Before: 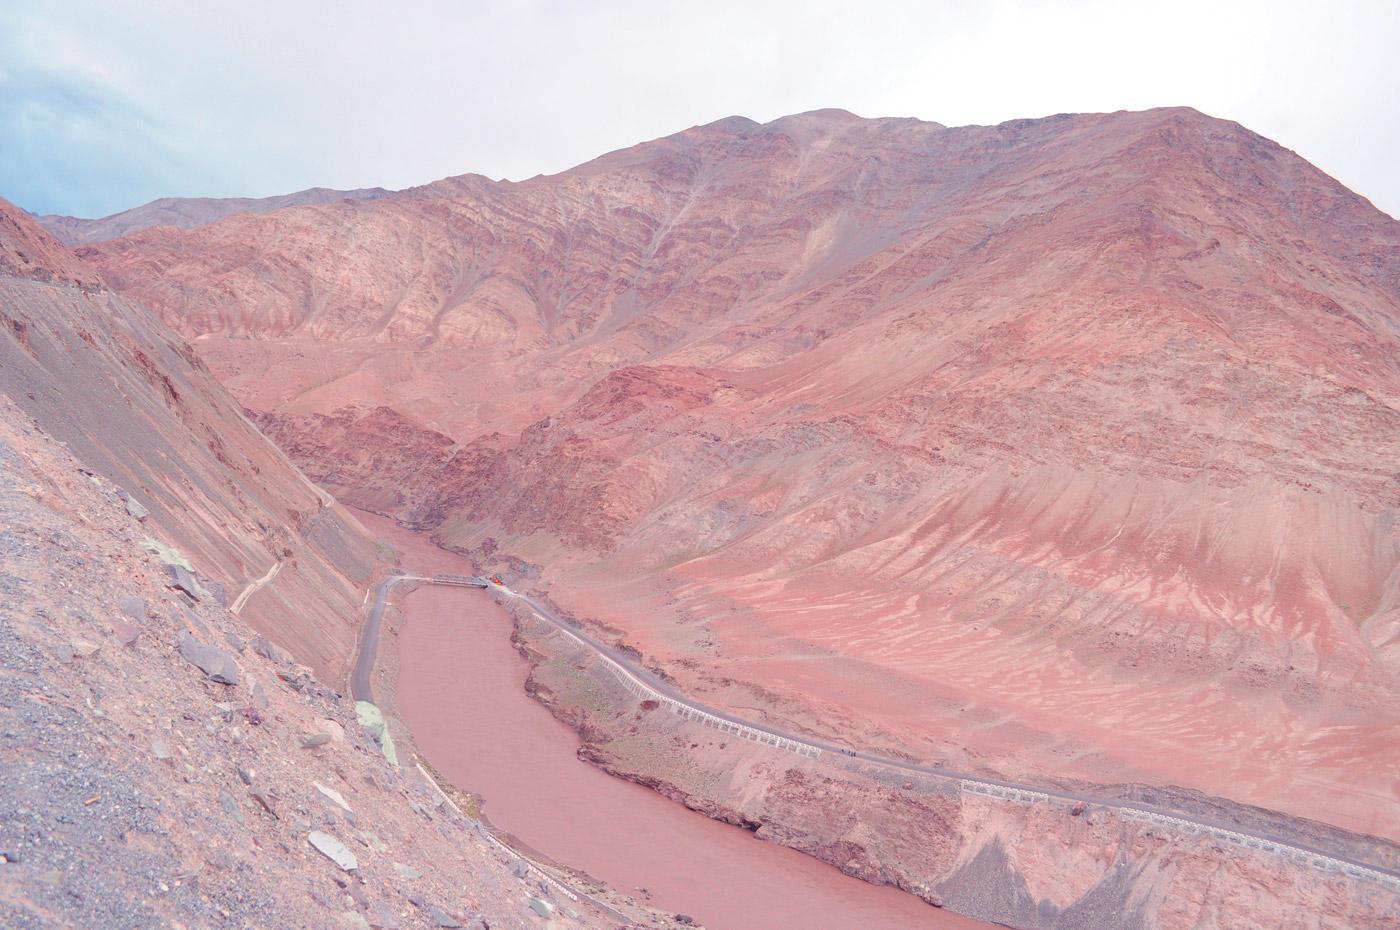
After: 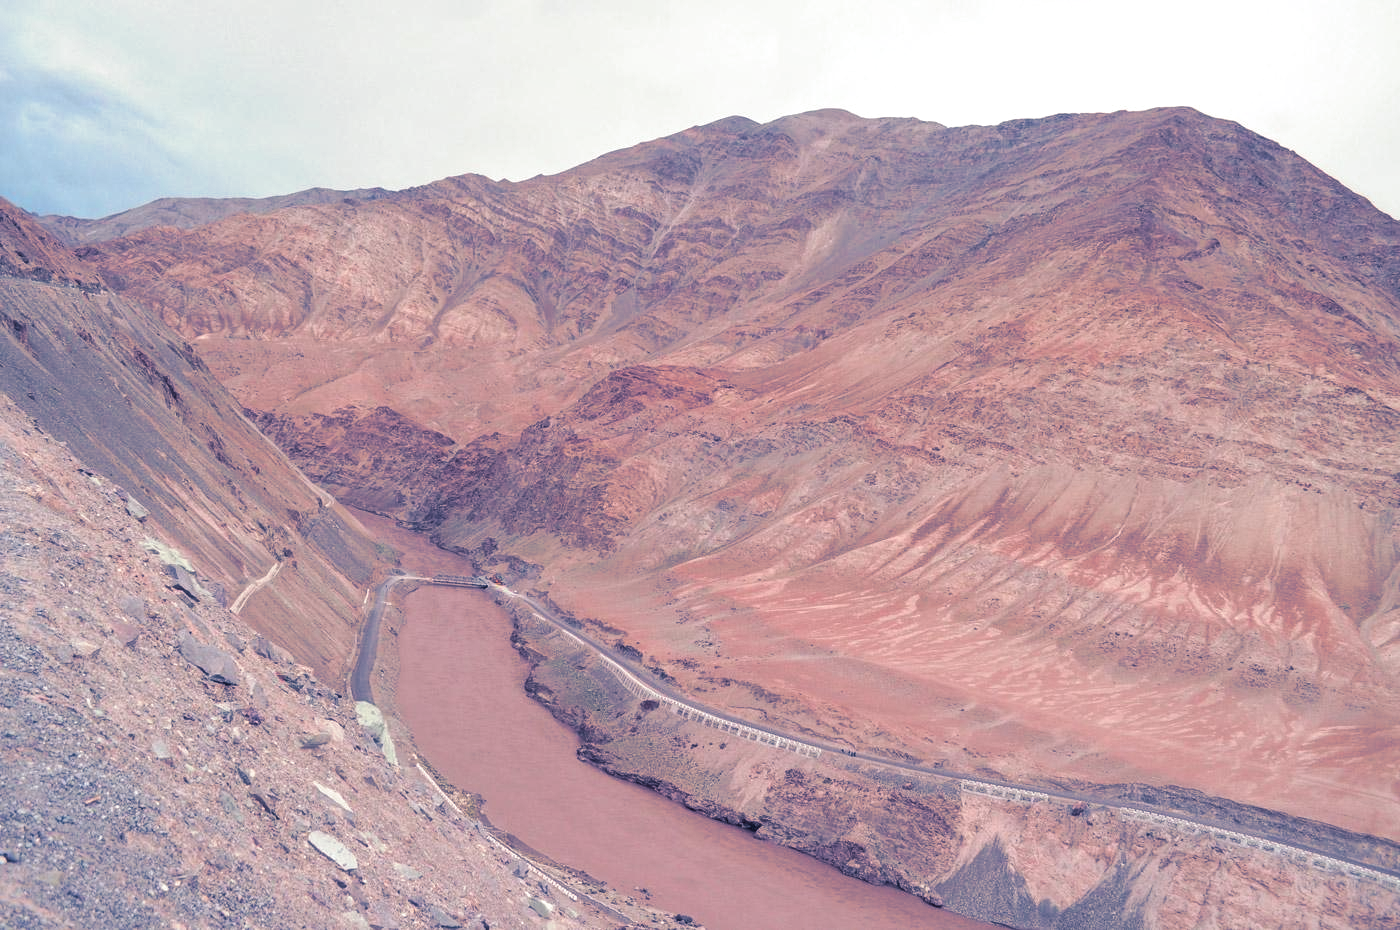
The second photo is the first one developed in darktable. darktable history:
local contrast: on, module defaults
tone curve: curves: ch0 [(0, 0) (0.405, 0.351) (1, 1)]
split-toning: shadows › hue 226.8°, shadows › saturation 0.84
